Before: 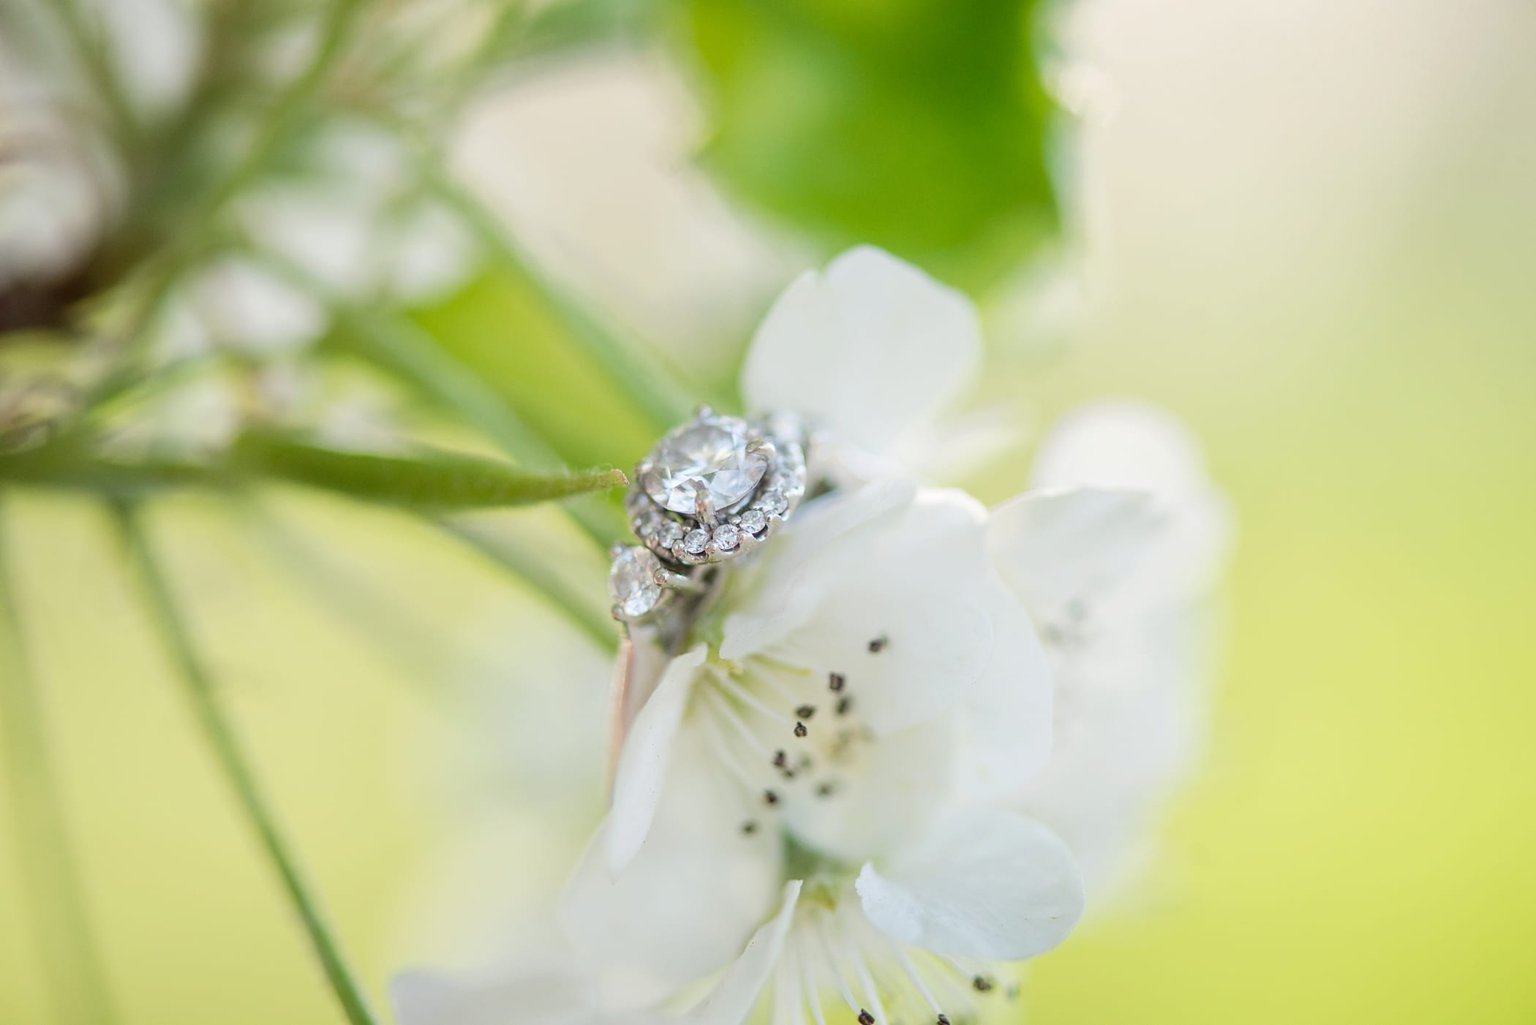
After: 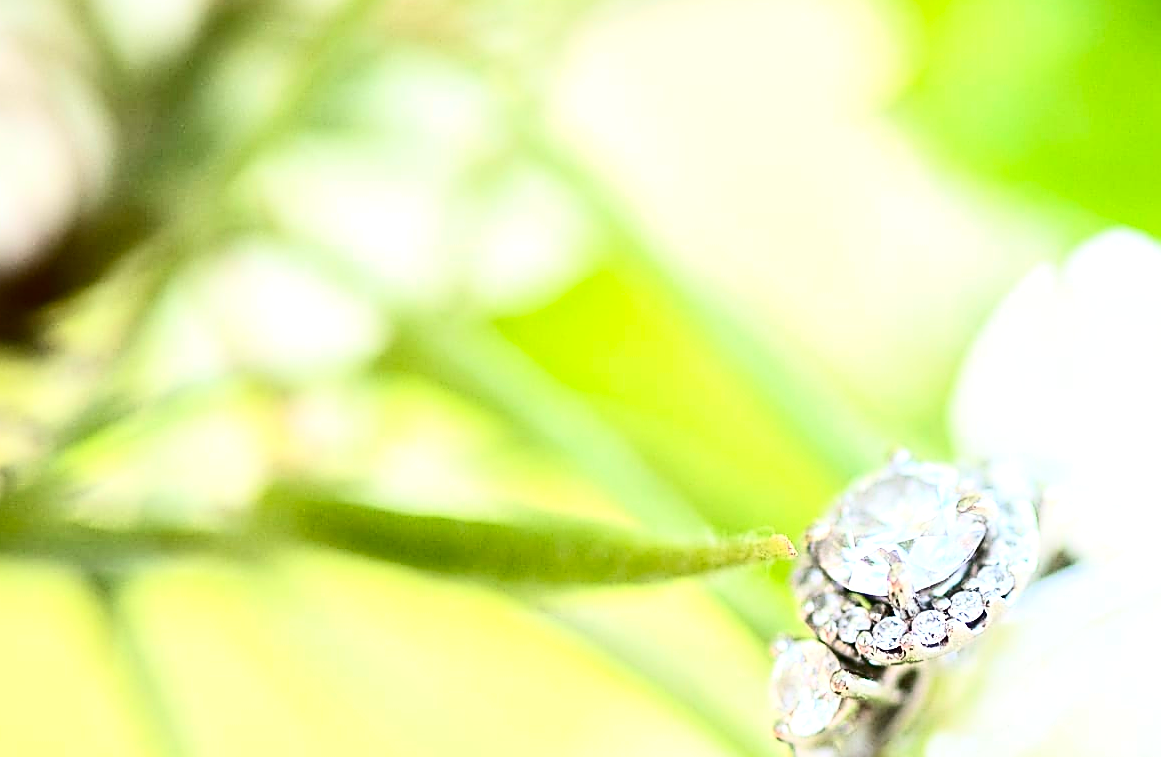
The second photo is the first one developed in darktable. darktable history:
local contrast: mode bilateral grid, contrast 20, coarseness 50, detail 130%, midtone range 0.2
crop and rotate: left 3.045%, top 7.643%, right 41.637%, bottom 38.359%
sharpen: amount 1.001
exposure: black level correction 0, exposure 0.696 EV, compensate highlight preservation false
contrast equalizer: y [[0.5, 0.5, 0.5, 0.512, 0.552, 0.62], [0.5 ×6], [0.5 ×4, 0.504, 0.553], [0 ×6], [0 ×6]], mix -0.188
contrast brightness saturation: contrast 0.407, brightness 0.042, saturation 0.255
